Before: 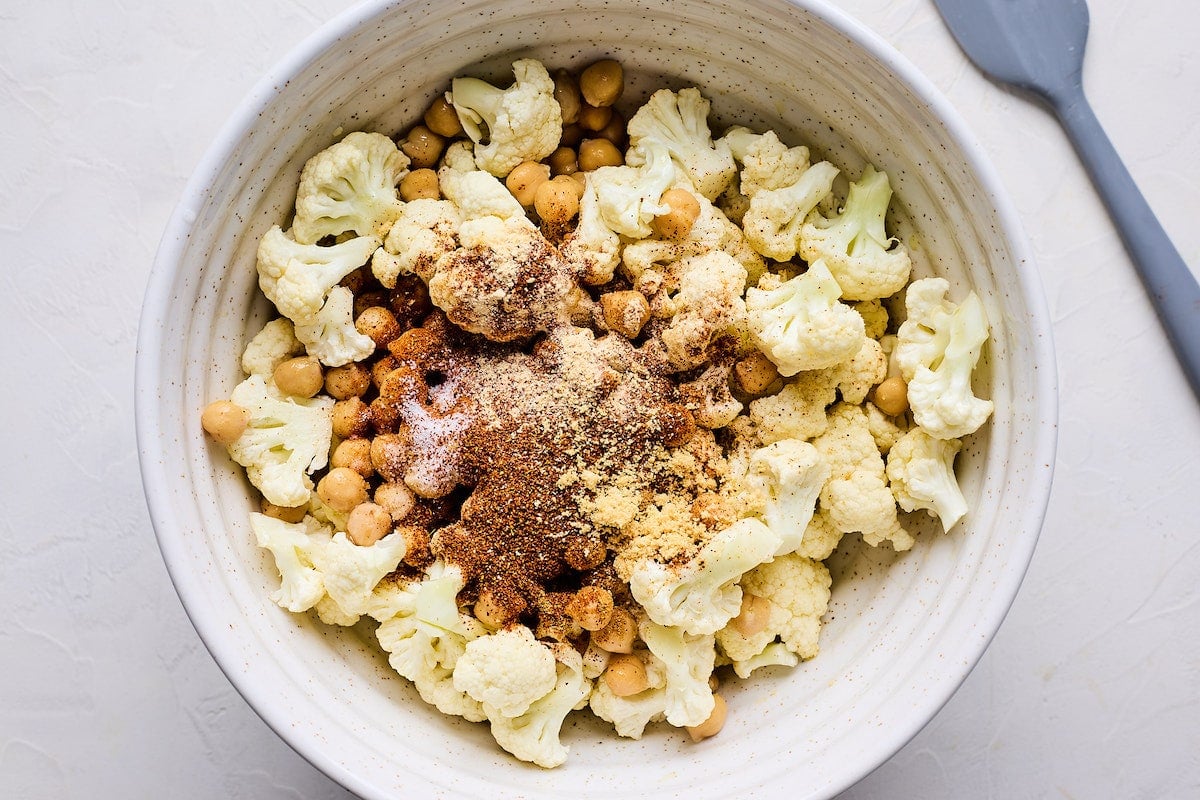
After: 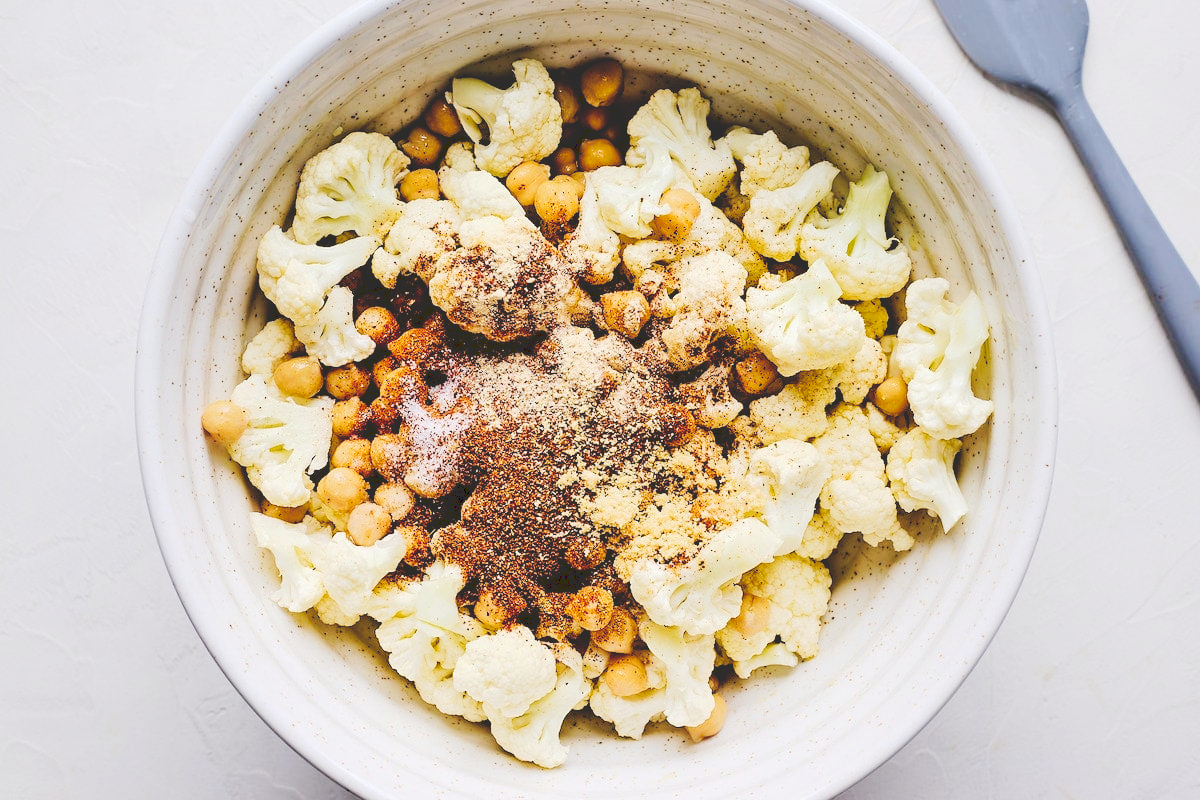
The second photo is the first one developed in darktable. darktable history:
tone curve: curves: ch0 [(0, 0) (0.003, 0.178) (0.011, 0.177) (0.025, 0.177) (0.044, 0.178) (0.069, 0.178) (0.1, 0.18) (0.136, 0.183) (0.177, 0.199) (0.224, 0.227) (0.277, 0.278) (0.335, 0.357) (0.399, 0.449) (0.468, 0.546) (0.543, 0.65) (0.623, 0.724) (0.709, 0.804) (0.801, 0.868) (0.898, 0.921) (1, 1)], preserve colors none
